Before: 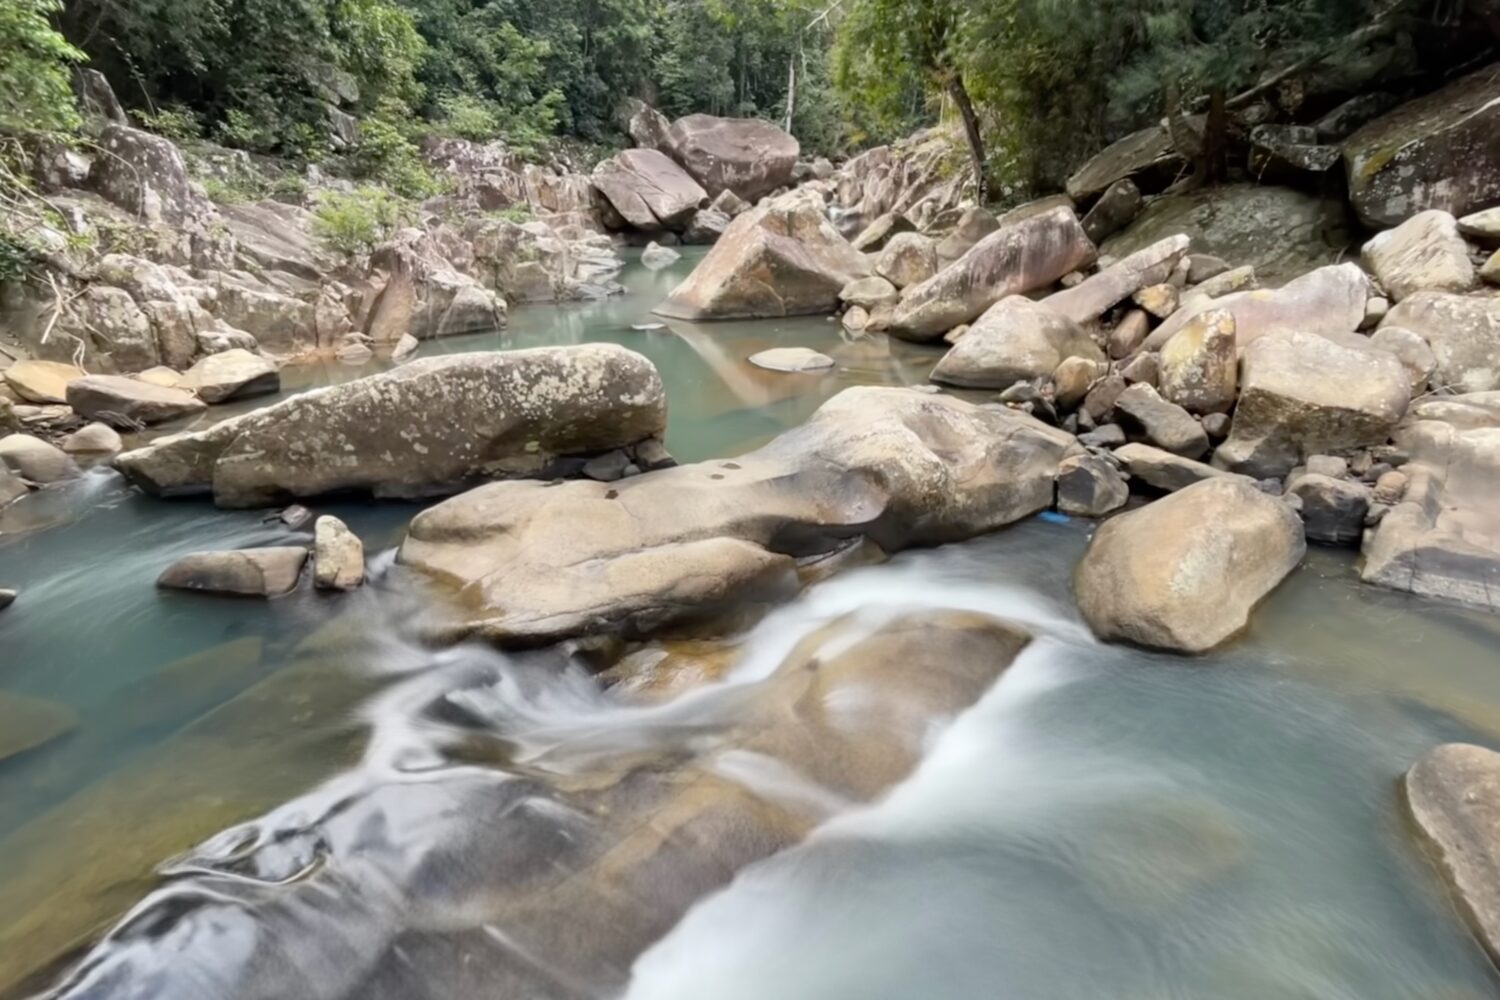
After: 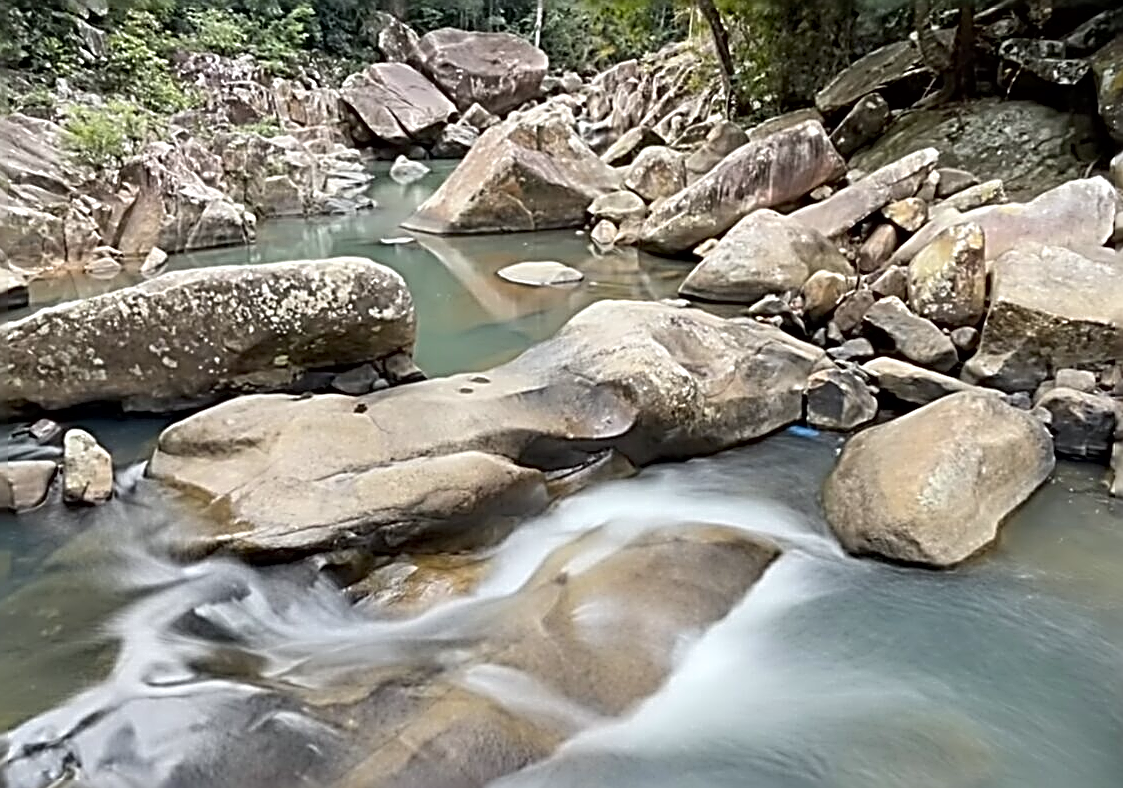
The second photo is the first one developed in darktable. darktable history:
crop: left 16.768%, top 8.653%, right 8.362%, bottom 12.485%
local contrast: mode bilateral grid, contrast 100, coarseness 100, detail 108%, midtone range 0.2
sharpen: radius 3.158, amount 1.731
white balance: red 0.986, blue 1.01
